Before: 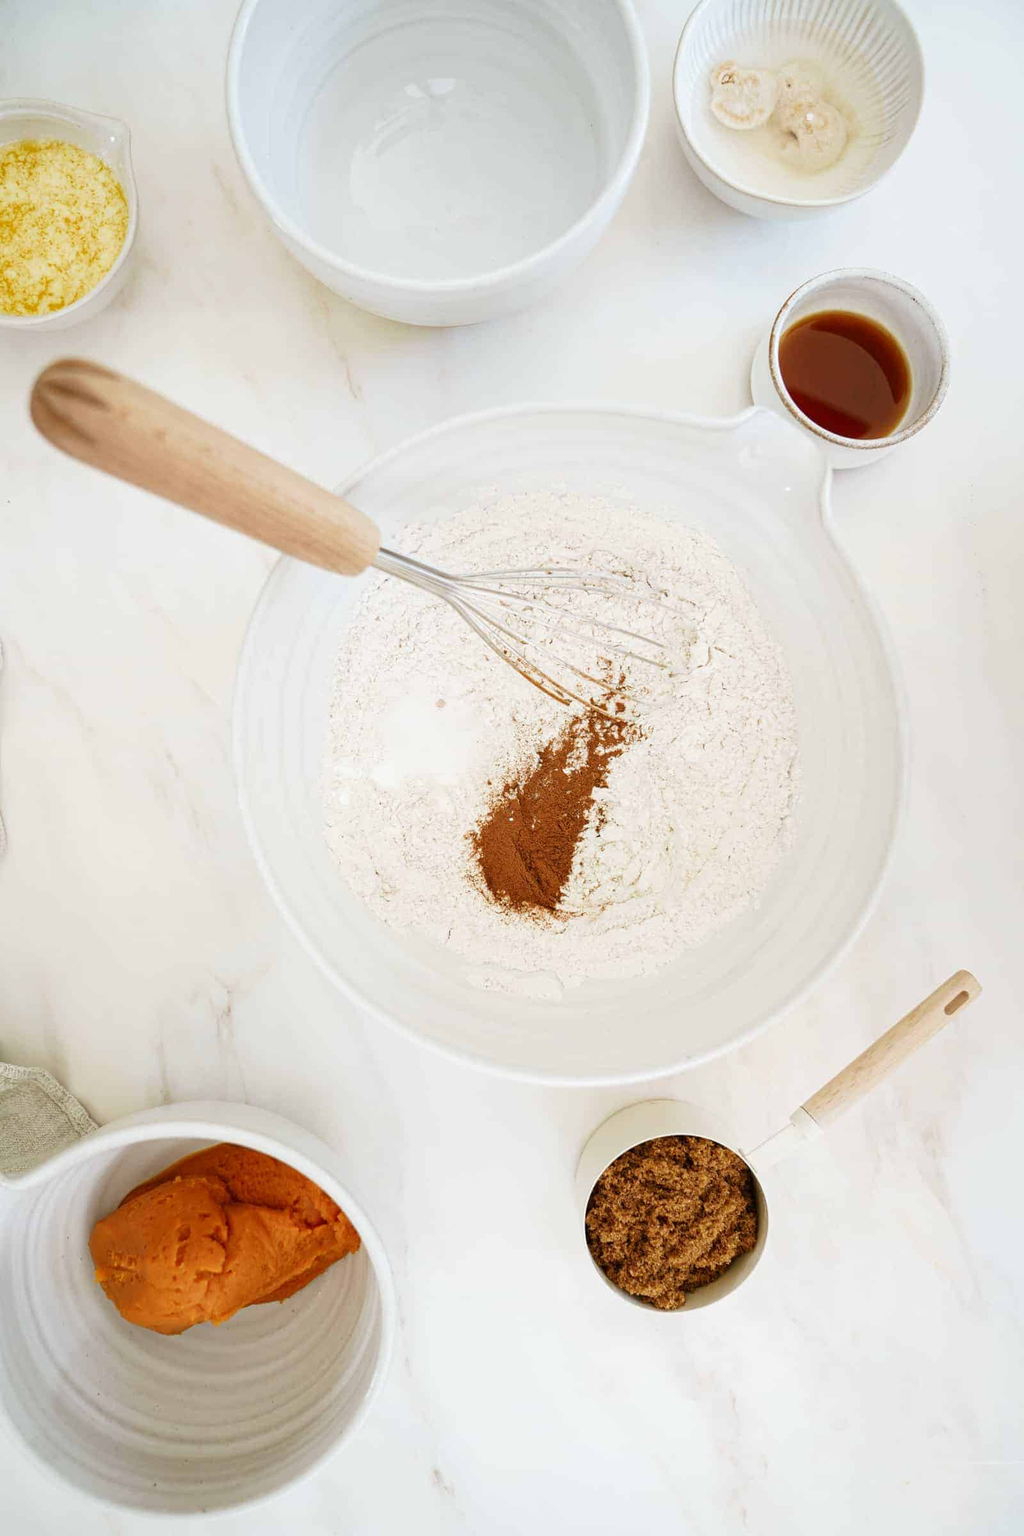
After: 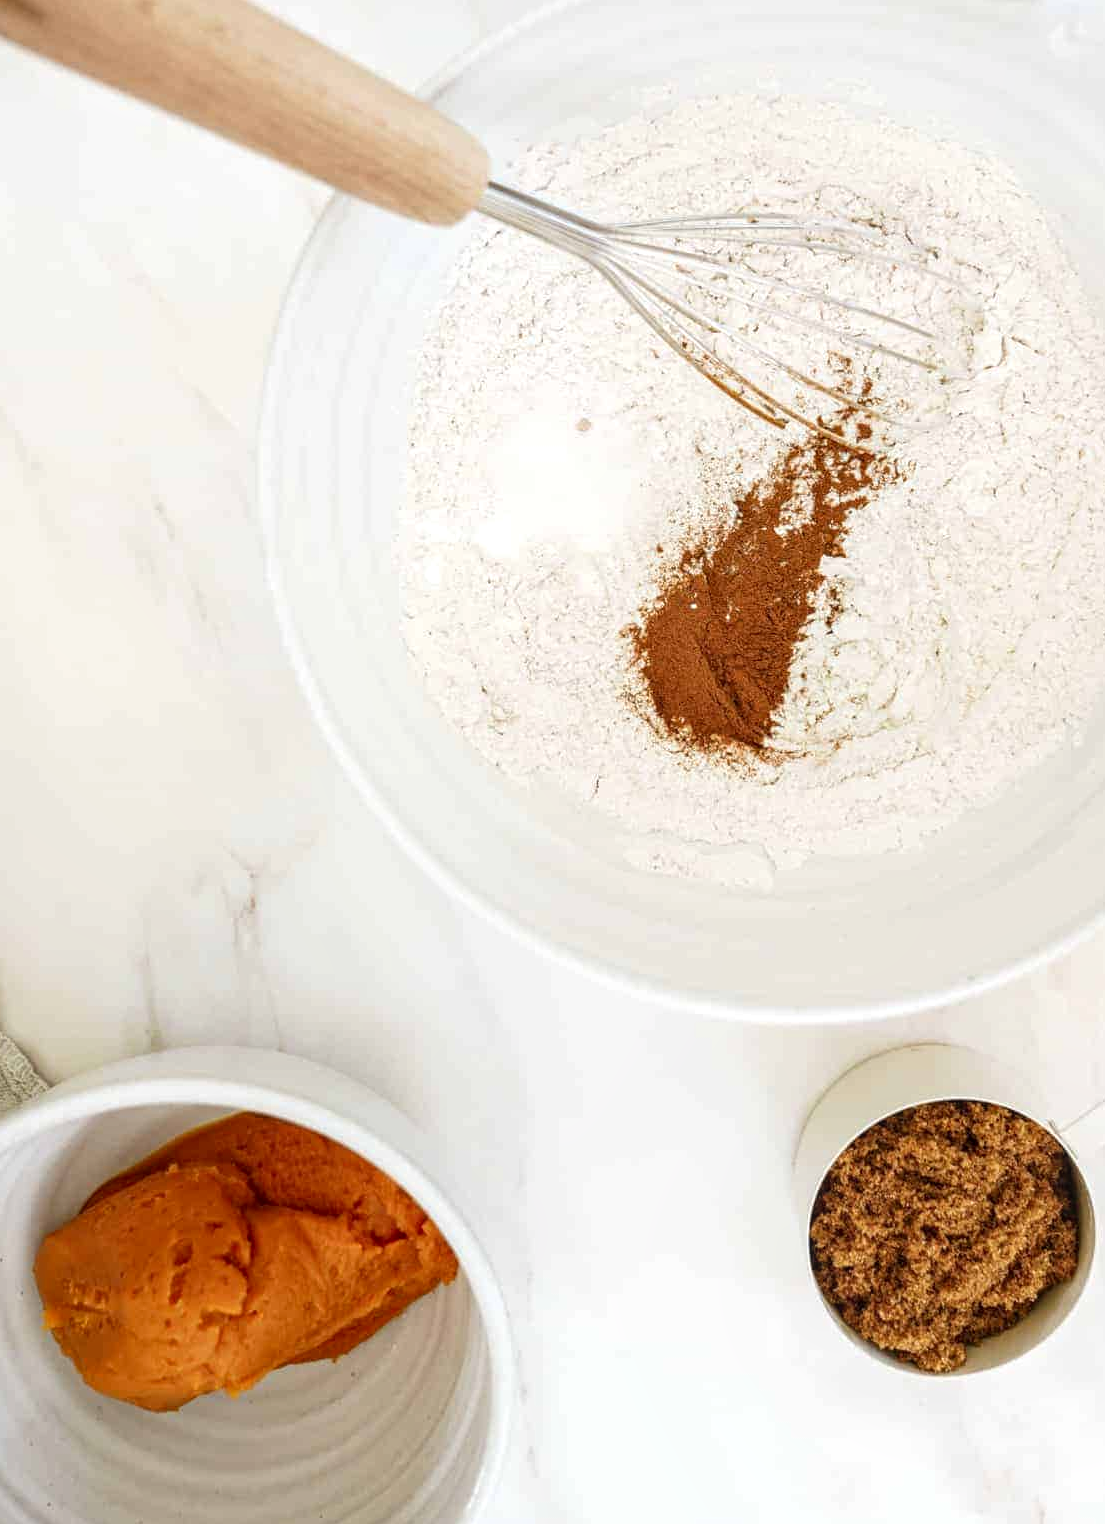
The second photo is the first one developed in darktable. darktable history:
crop: left 6.574%, top 28.11%, right 24.329%, bottom 8.385%
local contrast: on, module defaults
exposure: exposure 0.123 EV, compensate highlight preservation false
